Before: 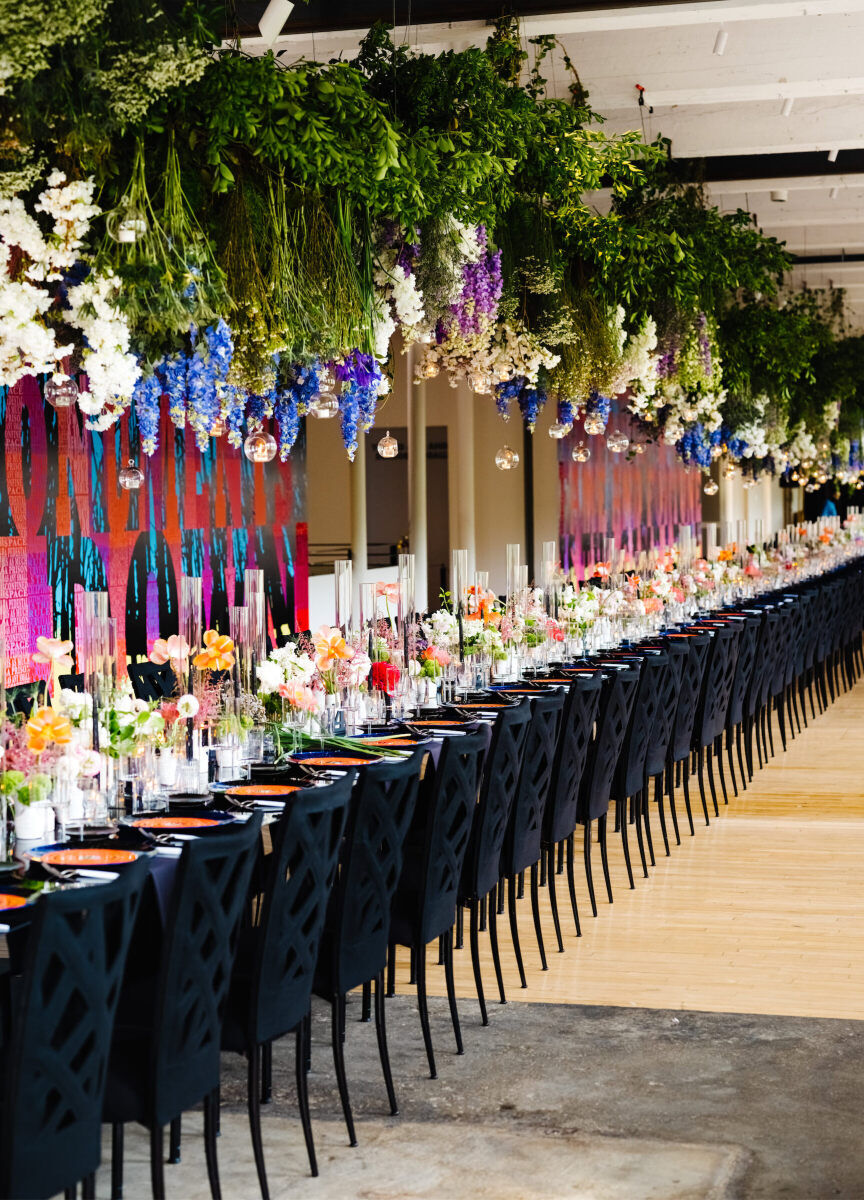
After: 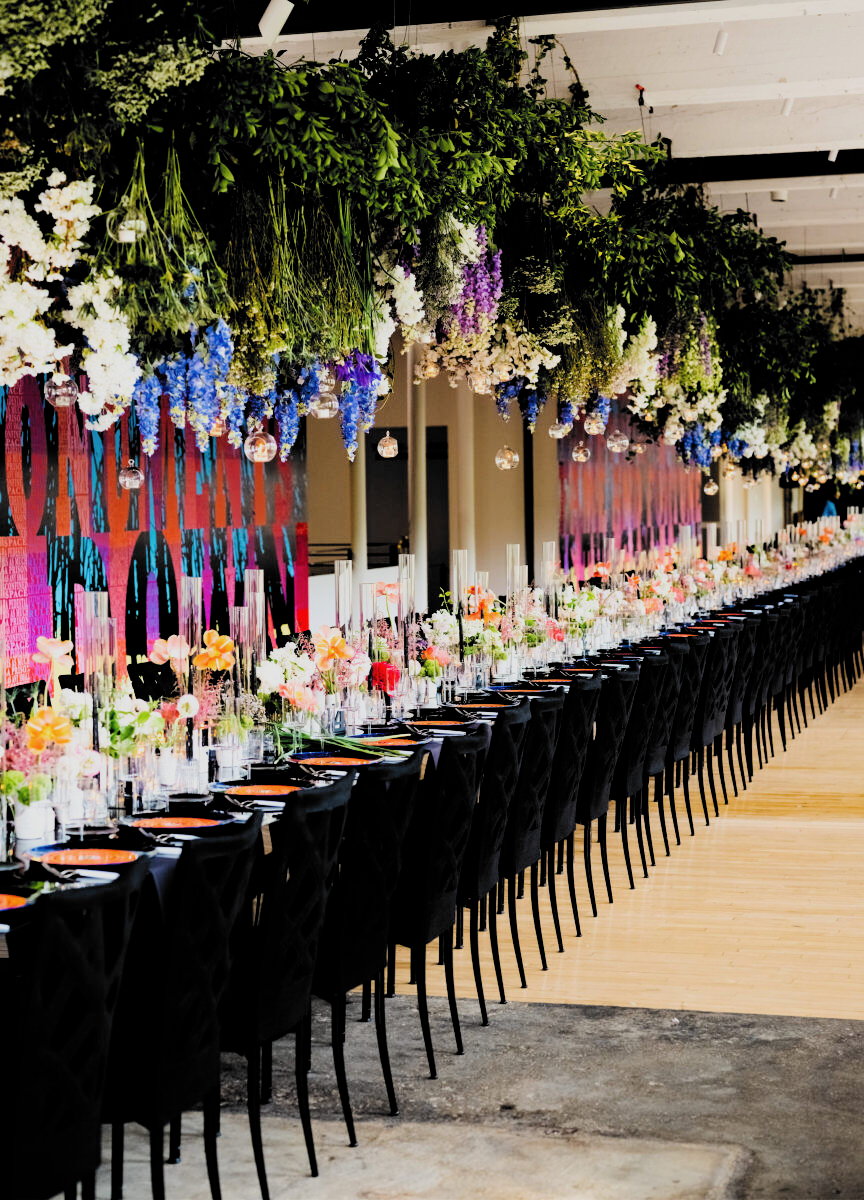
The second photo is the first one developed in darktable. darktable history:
filmic rgb: black relative exposure -5.03 EV, white relative exposure 3.95 EV, hardness 2.88, contrast 1.298, highlights saturation mix -29.84%, color science v6 (2022)
